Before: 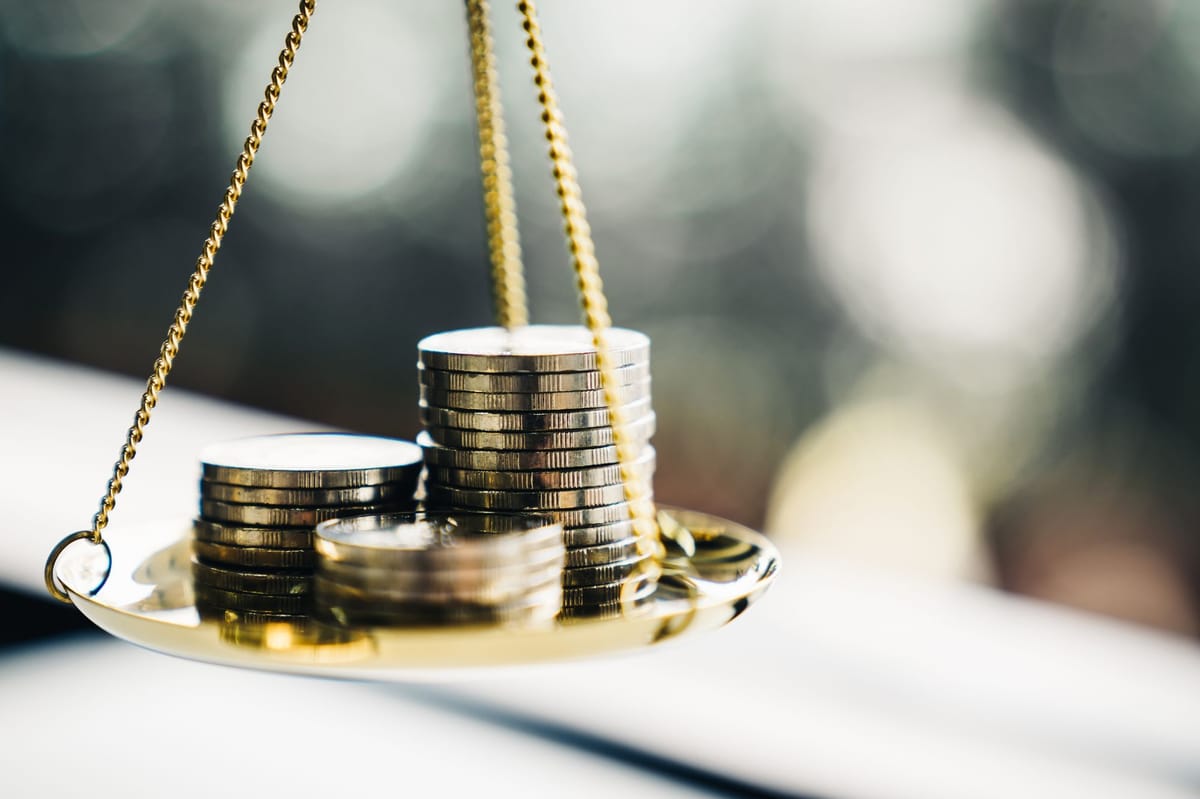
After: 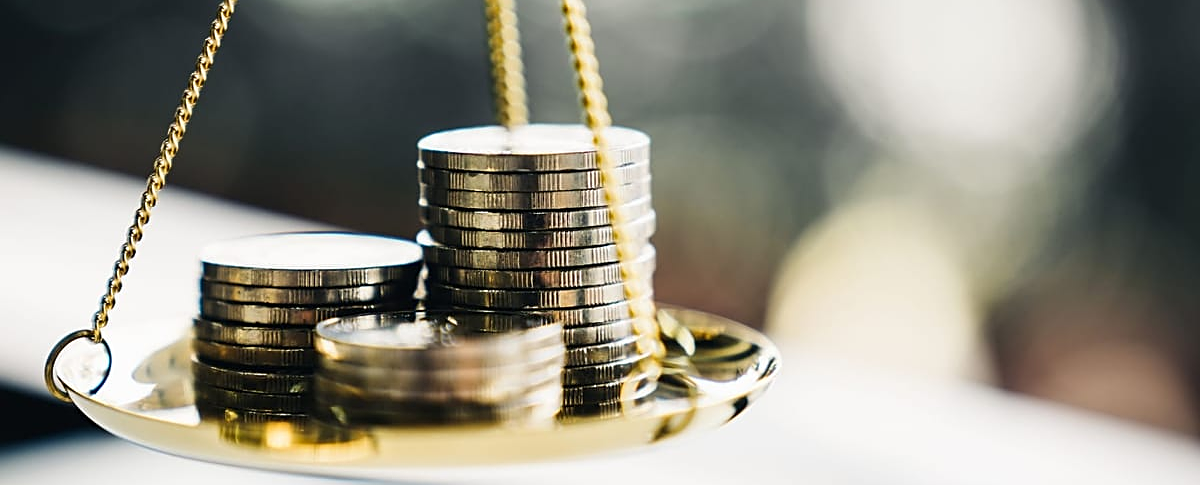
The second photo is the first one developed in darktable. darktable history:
crop and rotate: top 25.233%, bottom 14.047%
sharpen: on, module defaults
